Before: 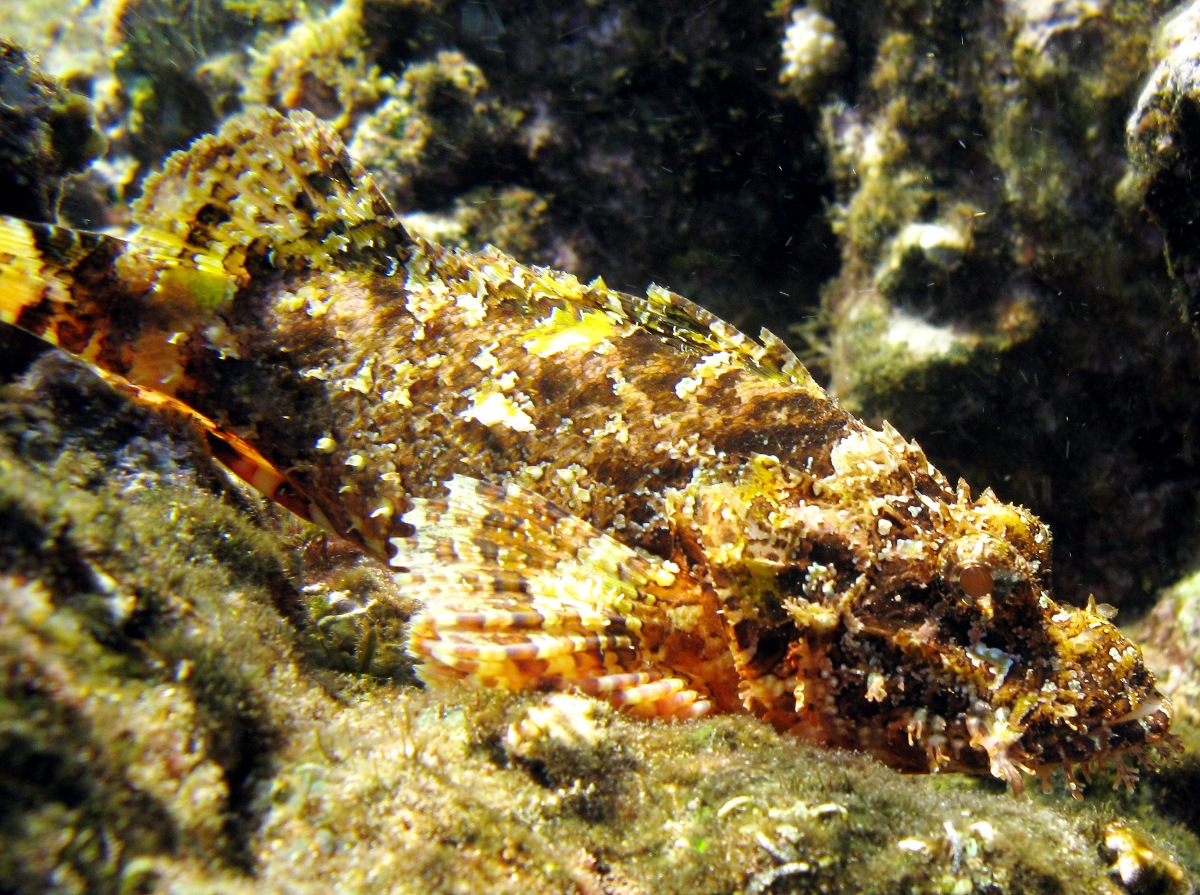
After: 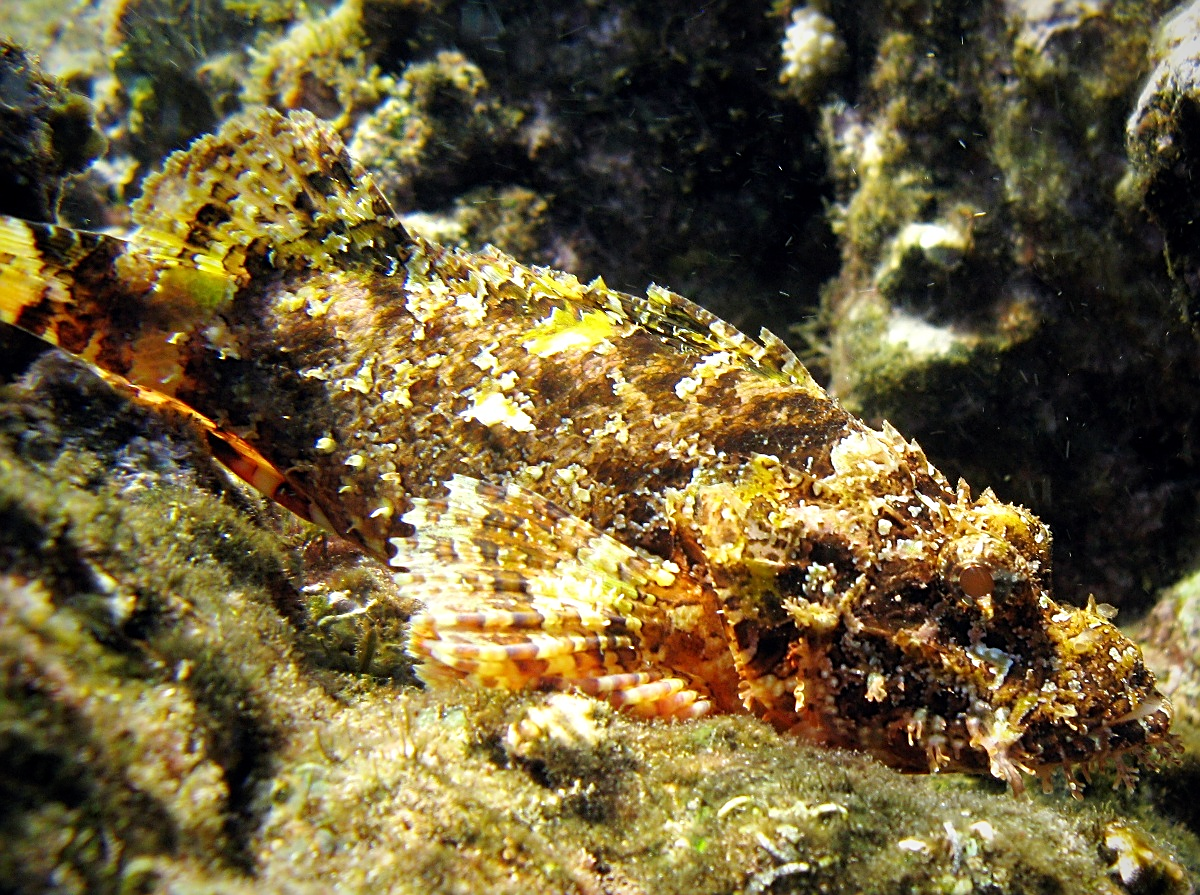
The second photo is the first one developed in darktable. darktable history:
vignetting: fall-off start 80.87%, fall-off radius 61.59%, brightness -0.384, saturation 0.007, center (0, 0.007), automatic ratio true, width/height ratio 1.418
sharpen: on, module defaults
